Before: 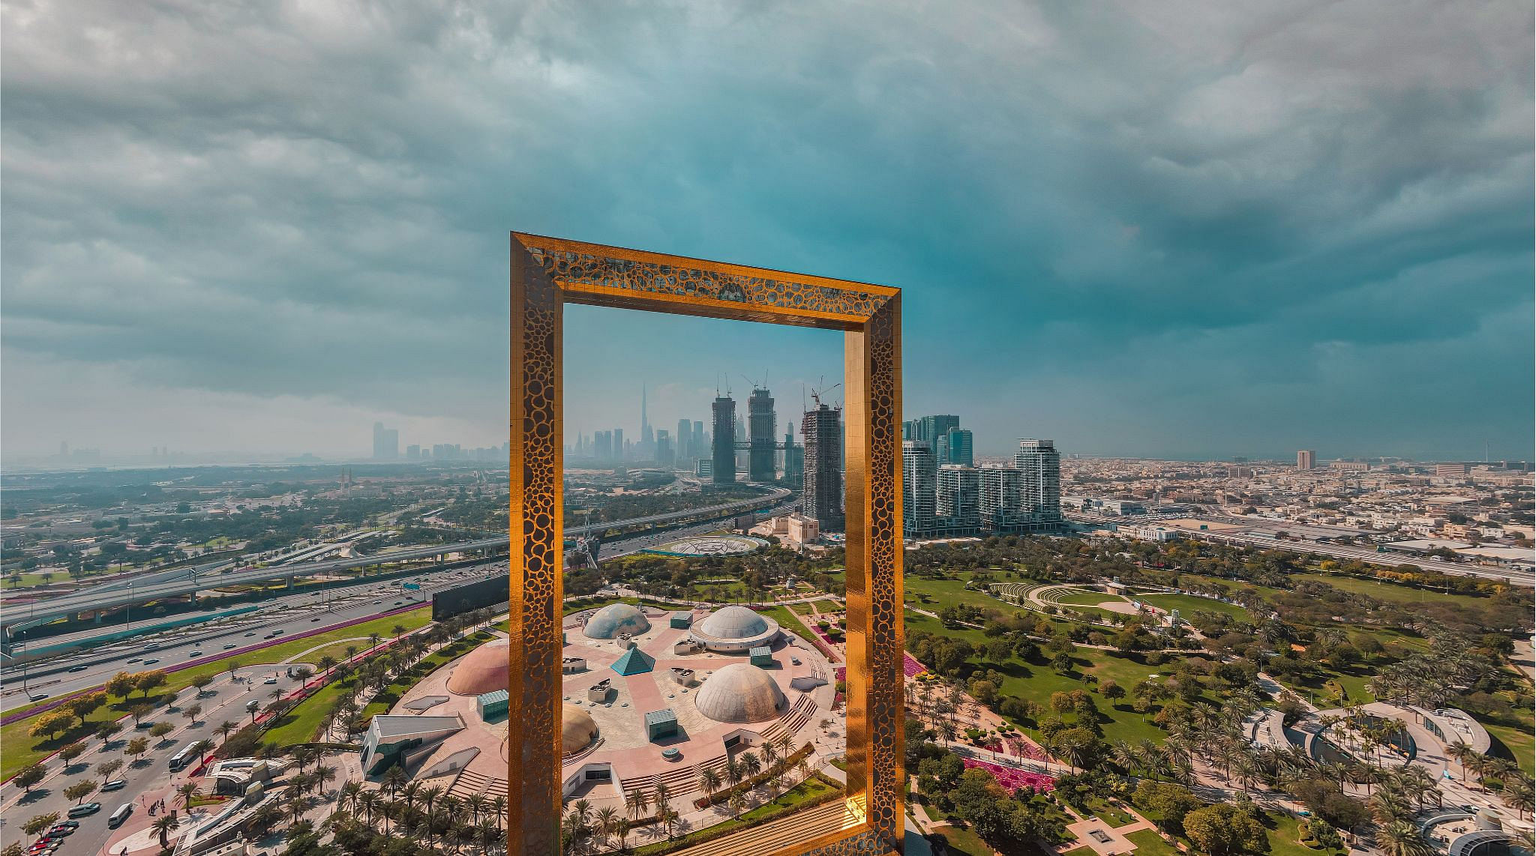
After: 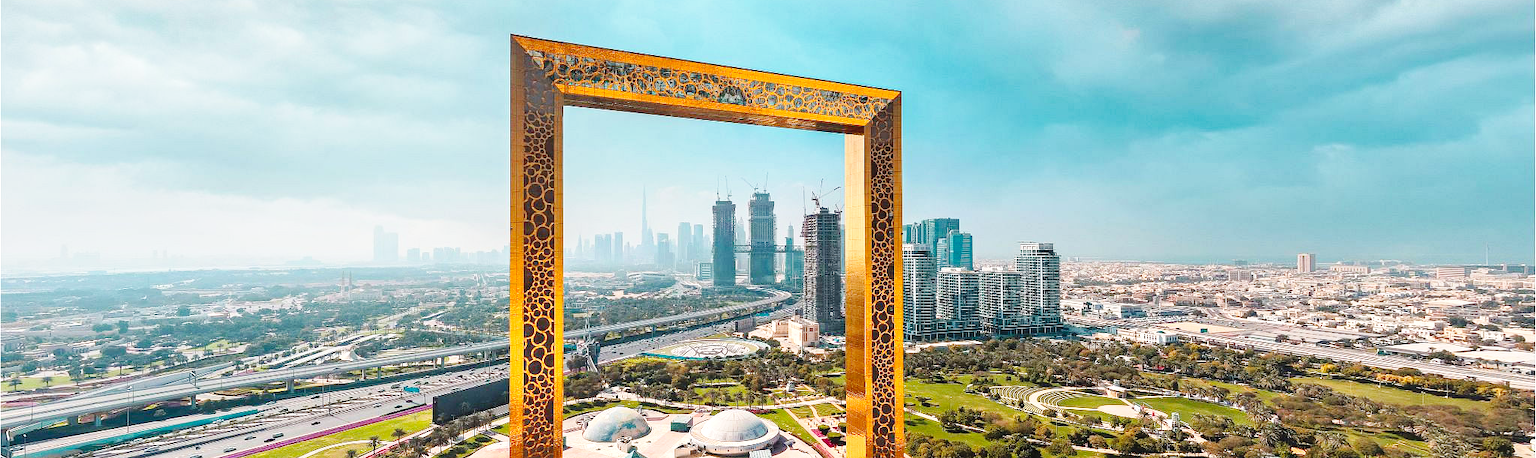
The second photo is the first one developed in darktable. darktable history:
crop and rotate: top 23.043%, bottom 23.437%
exposure: black level correction 0, exposure 0.9 EV, compensate highlight preservation false
base curve: curves: ch0 [(0, 0) (0.036, 0.025) (0.121, 0.166) (0.206, 0.329) (0.605, 0.79) (1, 1)], preserve colors none
